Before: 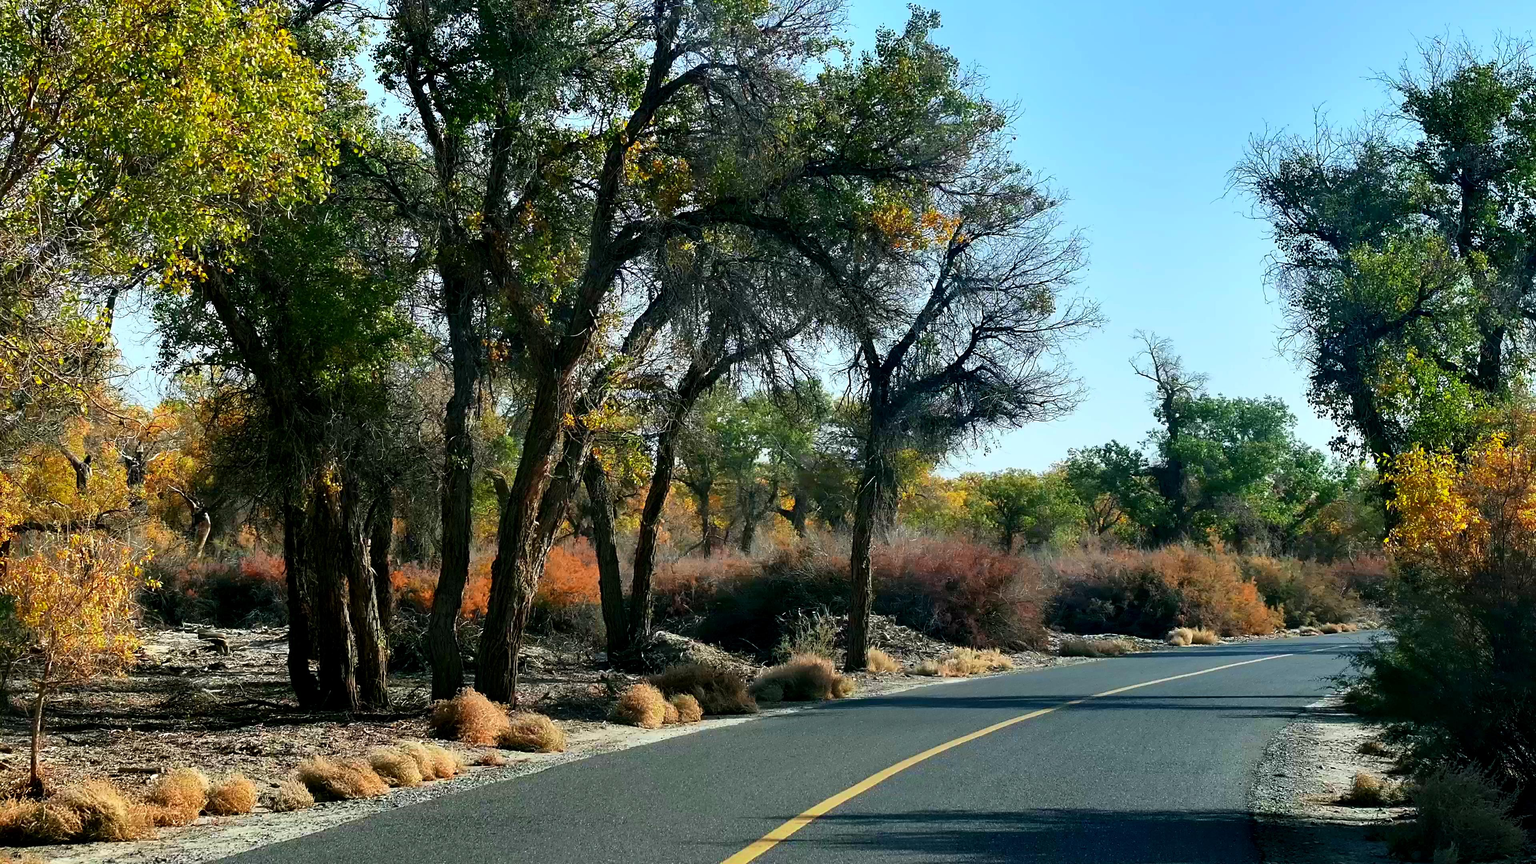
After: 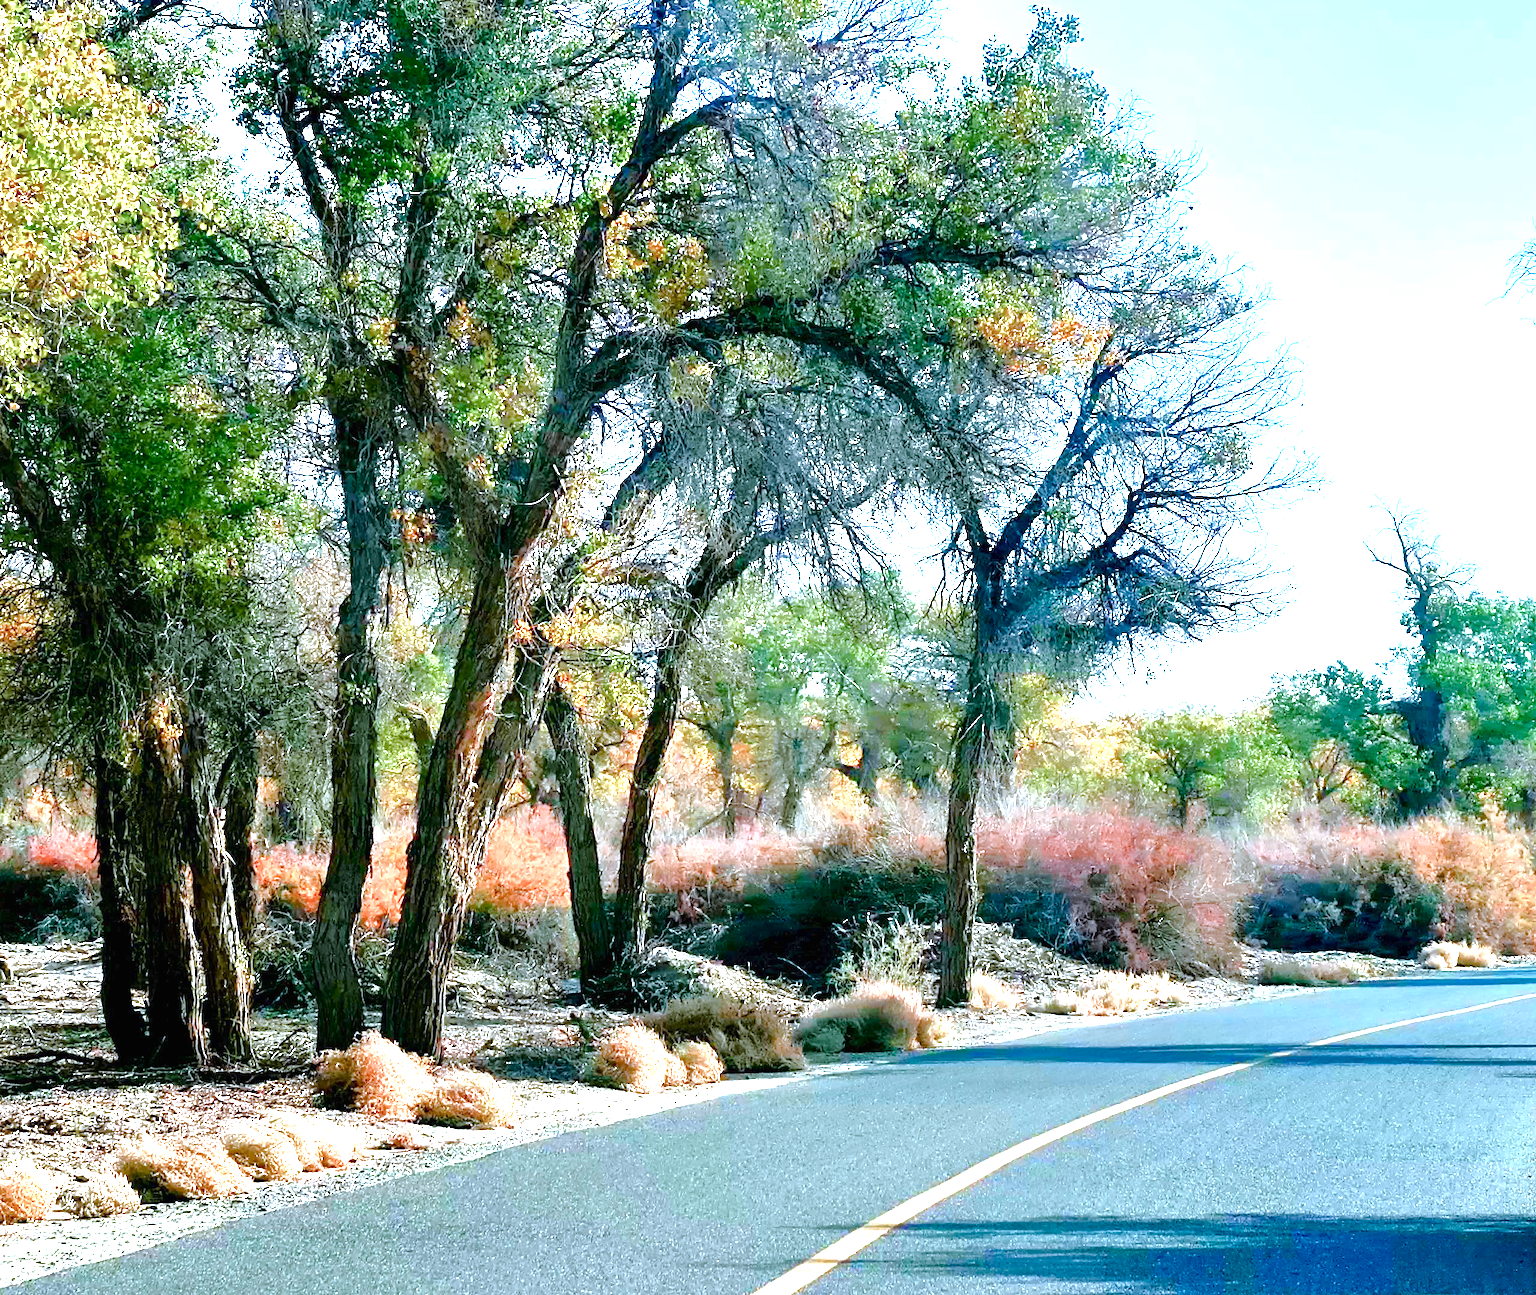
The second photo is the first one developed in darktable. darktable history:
color correction: highlights a* -2.24, highlights b* -18.1
tone equalizer: -7 EV 0.15 EV, -6 EV 0.6 EV, -5 EV 1.15 EV, -4 EV 1.33 EV, -3 EV 1.15 EV, -2 EV 0.6 EV, -1 EV 0.15 EV, mask exposure compensation -0.5 EV
crop and rotate: left 14.385%, right 18.948%
color balance rgb: perceptual saturation grading › global saturation 20%, perceptual saturation grading › highlights -50%, perceptual saturation grading › shadows 30%, perceptual brilliance grading › global brilliance 10%, perceptual brilliance grading › shadows 15%
exposure: black level correction 0, exposure 1.379 EV, compensate exposure bias true, compensate highlight preservation false
